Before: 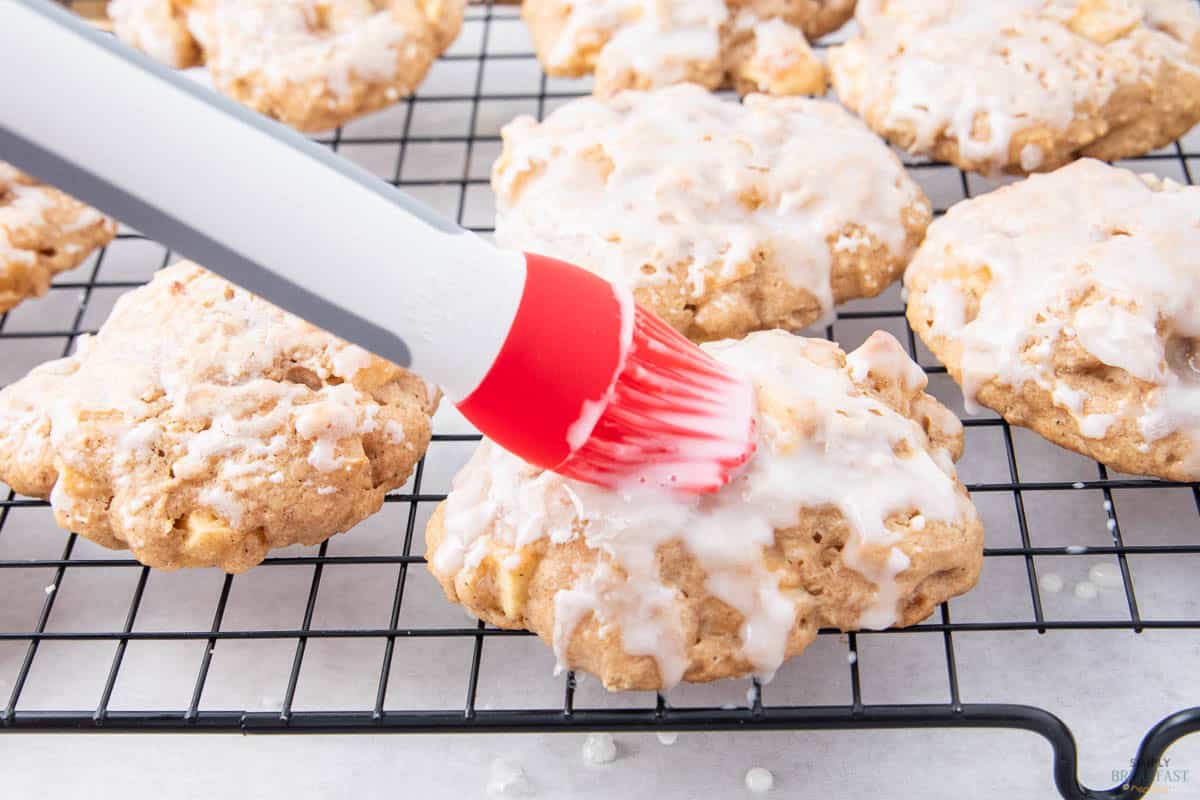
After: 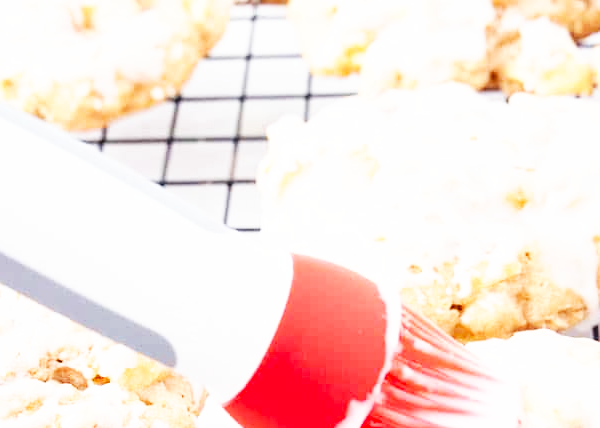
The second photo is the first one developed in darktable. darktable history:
color zones: curves: ch0 [(0.25, 0.5) (0.463, 0.627) (0.484, 0.637) (0.75, 0.5)]
base curve: curves: ch0 [(0, 0) (0.007, 0.004) (0.027, 0.03) (0.046, 0.07) (0.207, 0.54) (0.442, 0.872) (0.673, 0.972) (1, 1)], preserve colors none
crop: left 19.556%, right 30.401%, bottom 46.458%
white balance: red 1, blue 1
